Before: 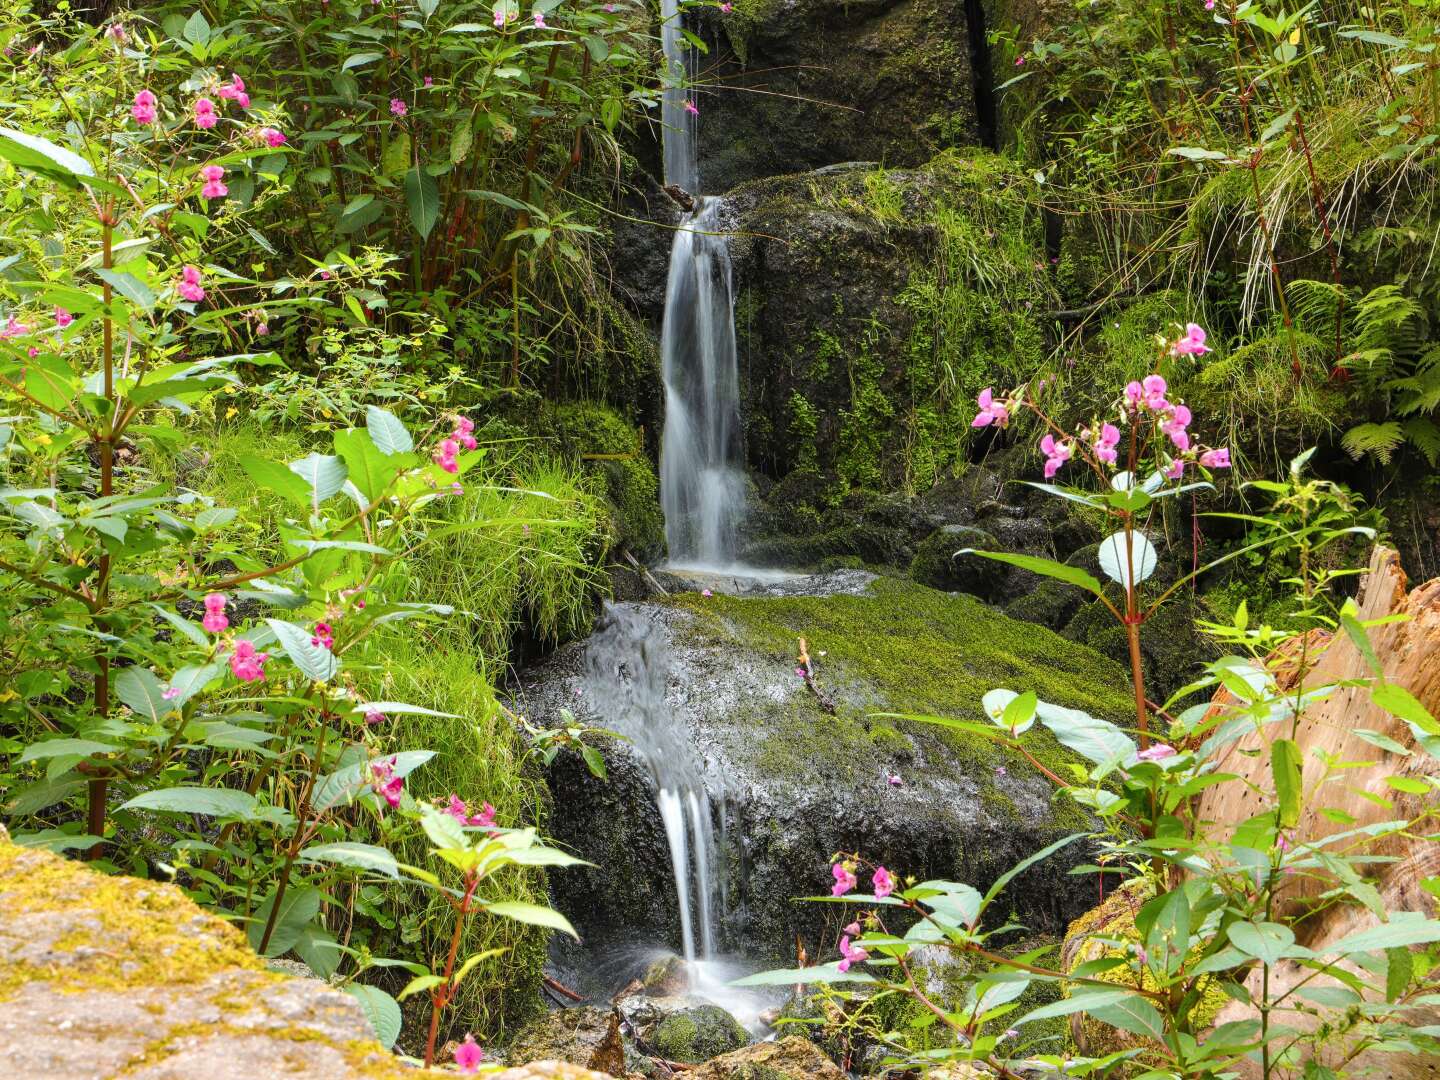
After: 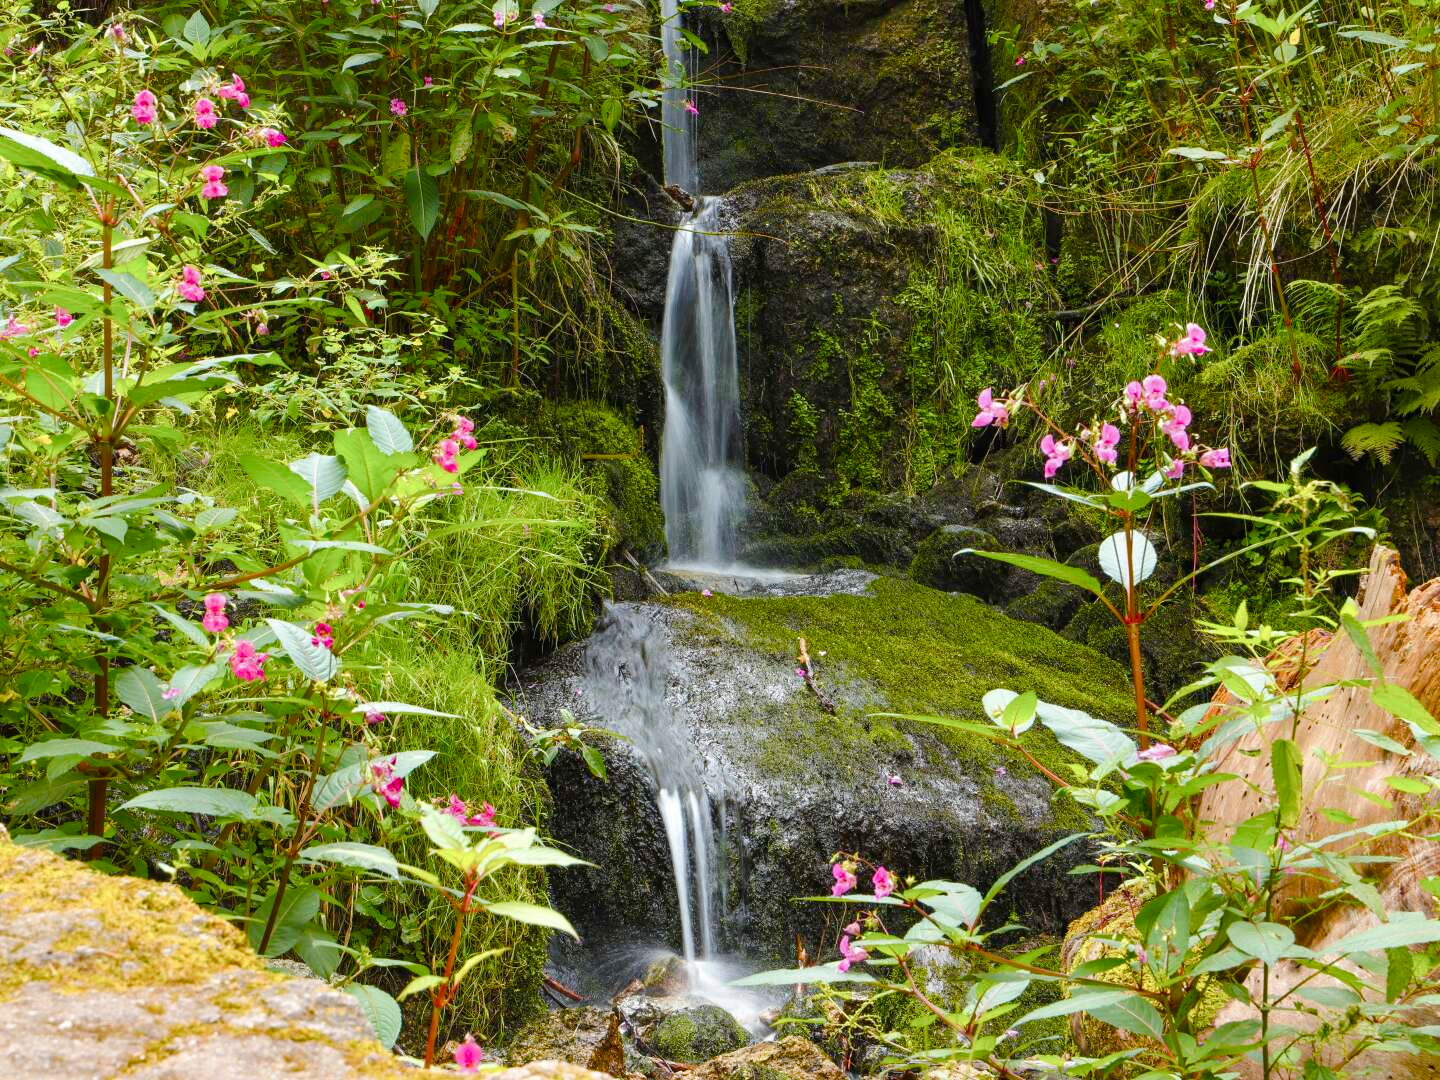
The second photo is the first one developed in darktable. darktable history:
color balance rgb: perceptual saturation grading › global saturation 0.584%, perceptual saturation grading › highlights -17.035%, perceptual saturation grading › mid-tones 33.206%, perceptual saturation grading › shadows 50.388%
